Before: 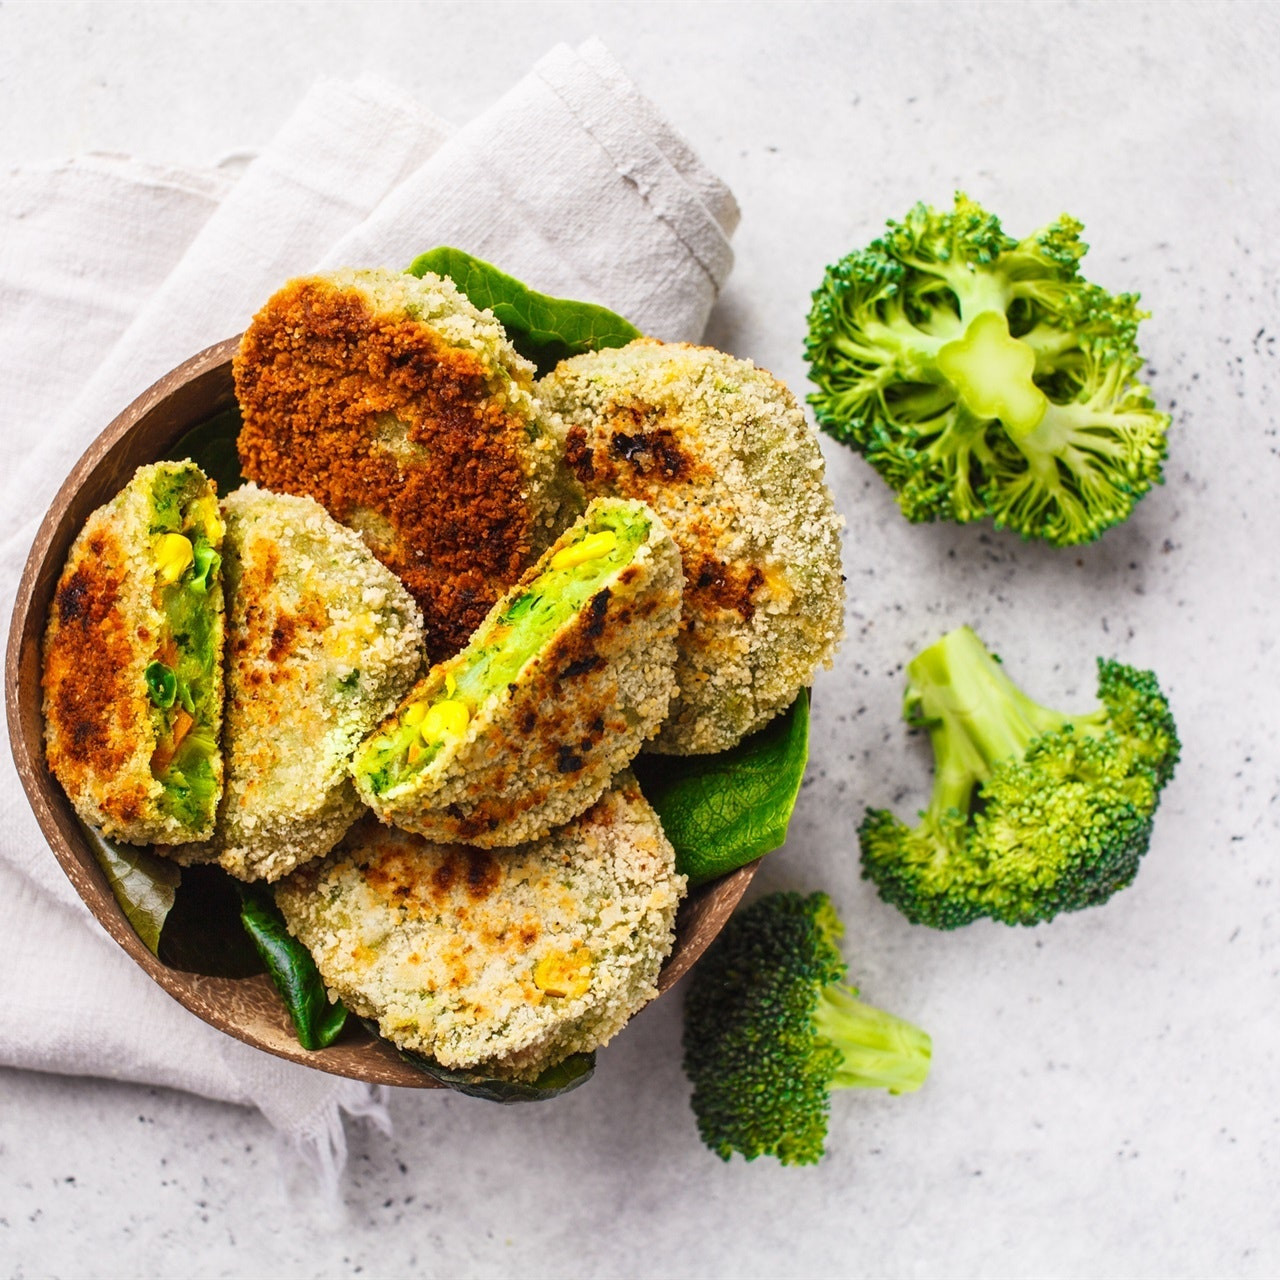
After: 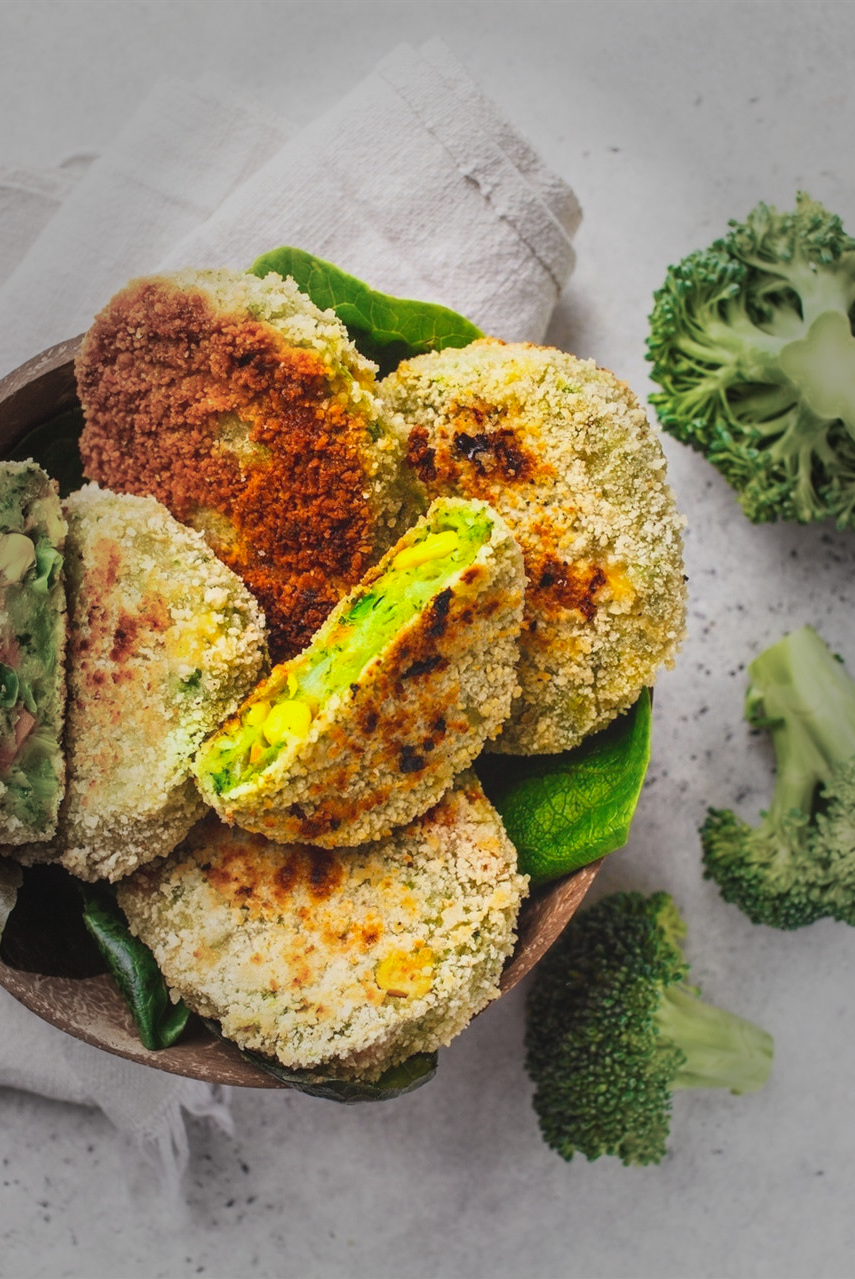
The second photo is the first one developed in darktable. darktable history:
vignetting: fall-off start 47.95%, automatic ratio true, width/height ratio 1.289
contrast brightness saturation: contrast -0.096, brightness 0.041, saturation 0.081
crop and rotate: left 12.384%, right 20.761%
